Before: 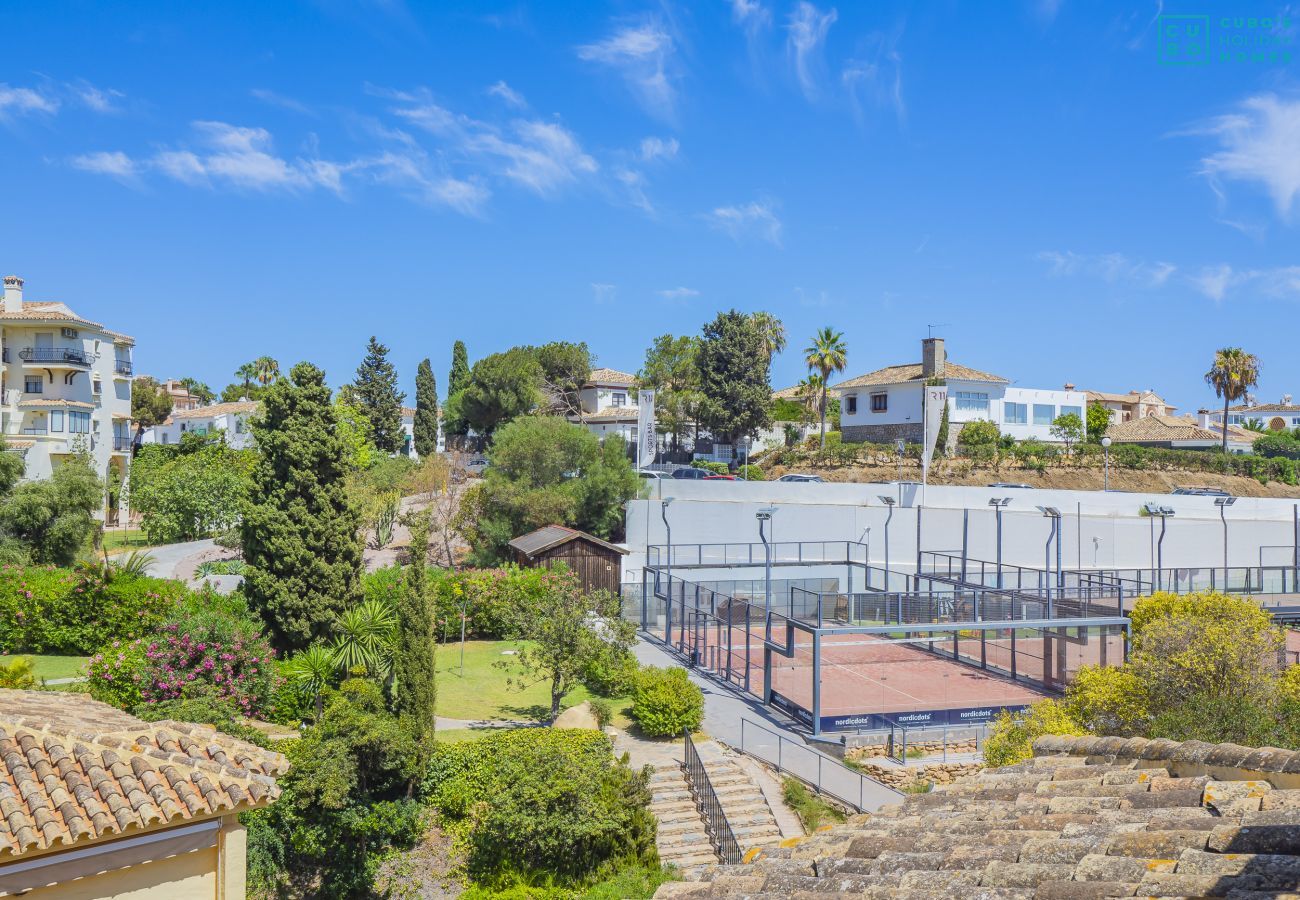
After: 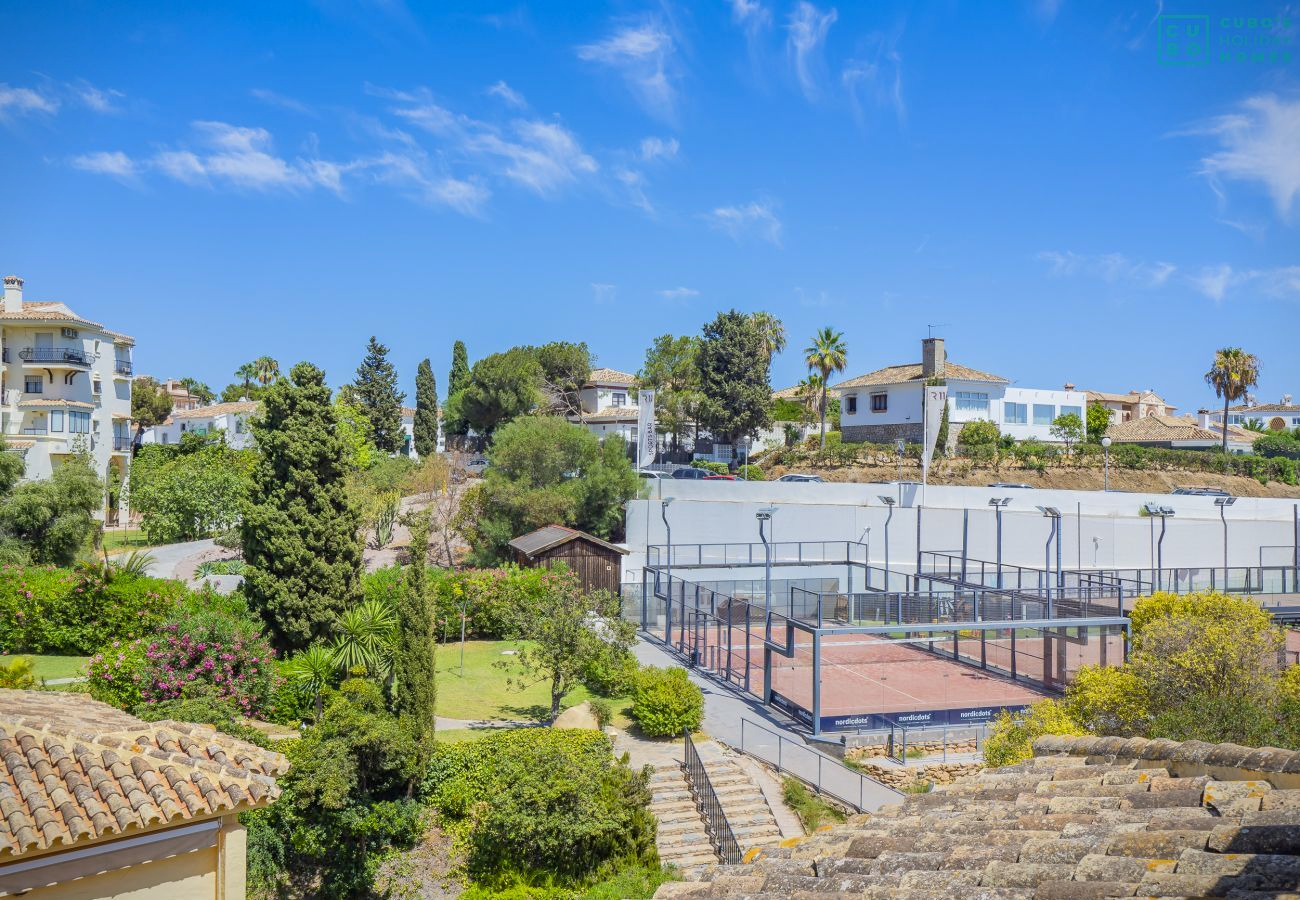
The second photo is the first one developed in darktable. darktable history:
rgb curve: mode RGB, independent channels
white balance: red 1, blue 1
vignetting: fall-off start 97.23%, saturation -0.024, center (-0.033, -0.042), width/height ratio 1.179, unbound false
exposure: black level correction 0.004, exposure 0.014 EV, compensate highlight preservation false
